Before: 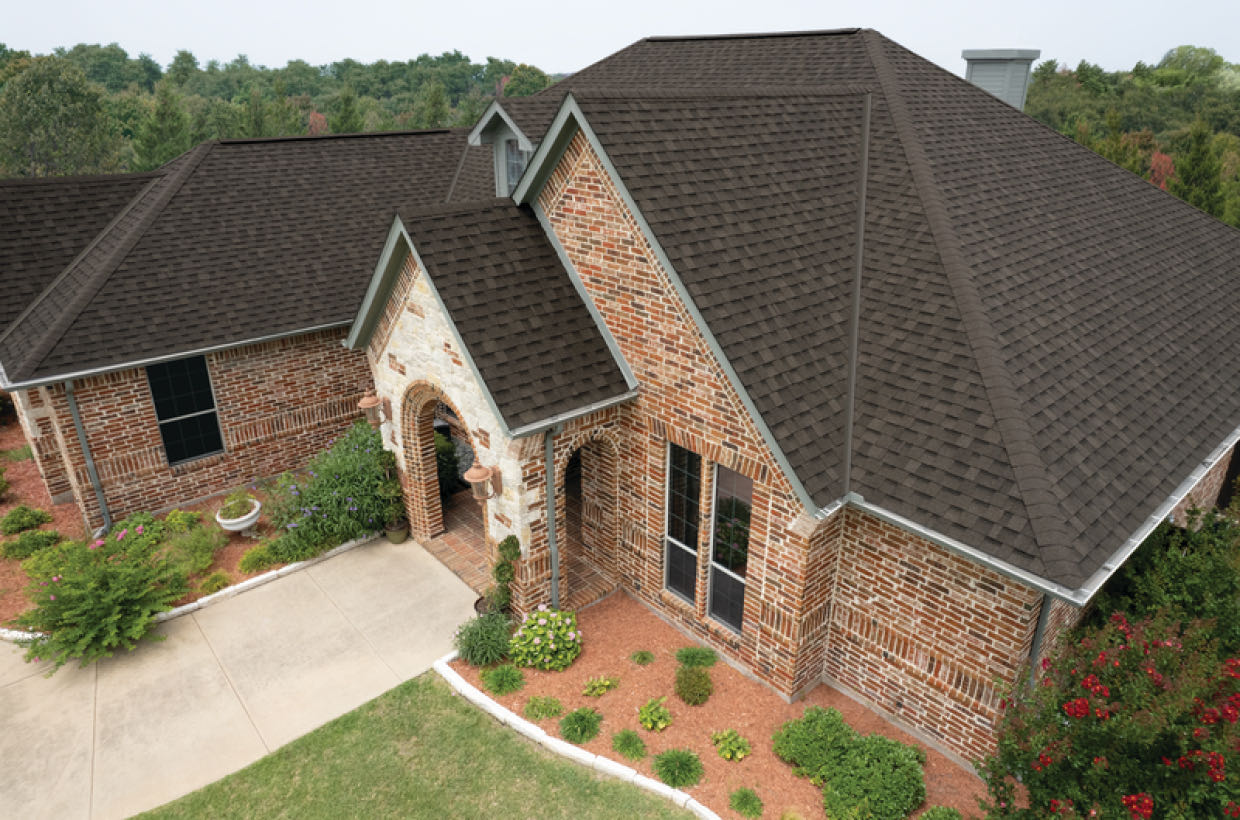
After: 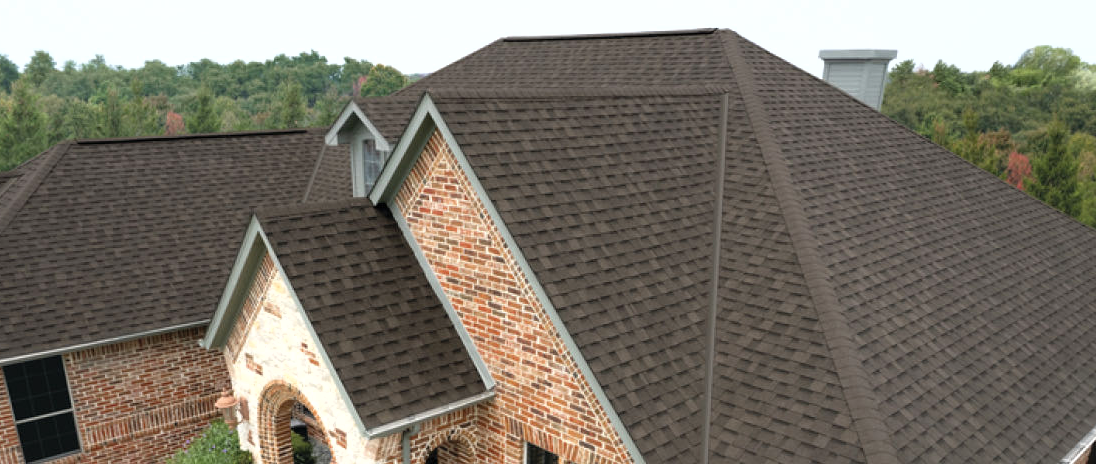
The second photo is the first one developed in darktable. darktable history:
shadows and highlights: shadows 43.25, highlights 6.57, highlights color adjustment 41.53%
tone equalizer: -8 EV -0.439 EV, -7 EV -0.388 EV, -6 EV -0.37 EV, -5 EV -0.257 EV, -3 EV 0.223 EV, -2 EV 0.342 EV, -1 EV 0.385 EV, +0 EV 0.432 EV
crop and rotate: left 11.536%, bottom 43.399%
